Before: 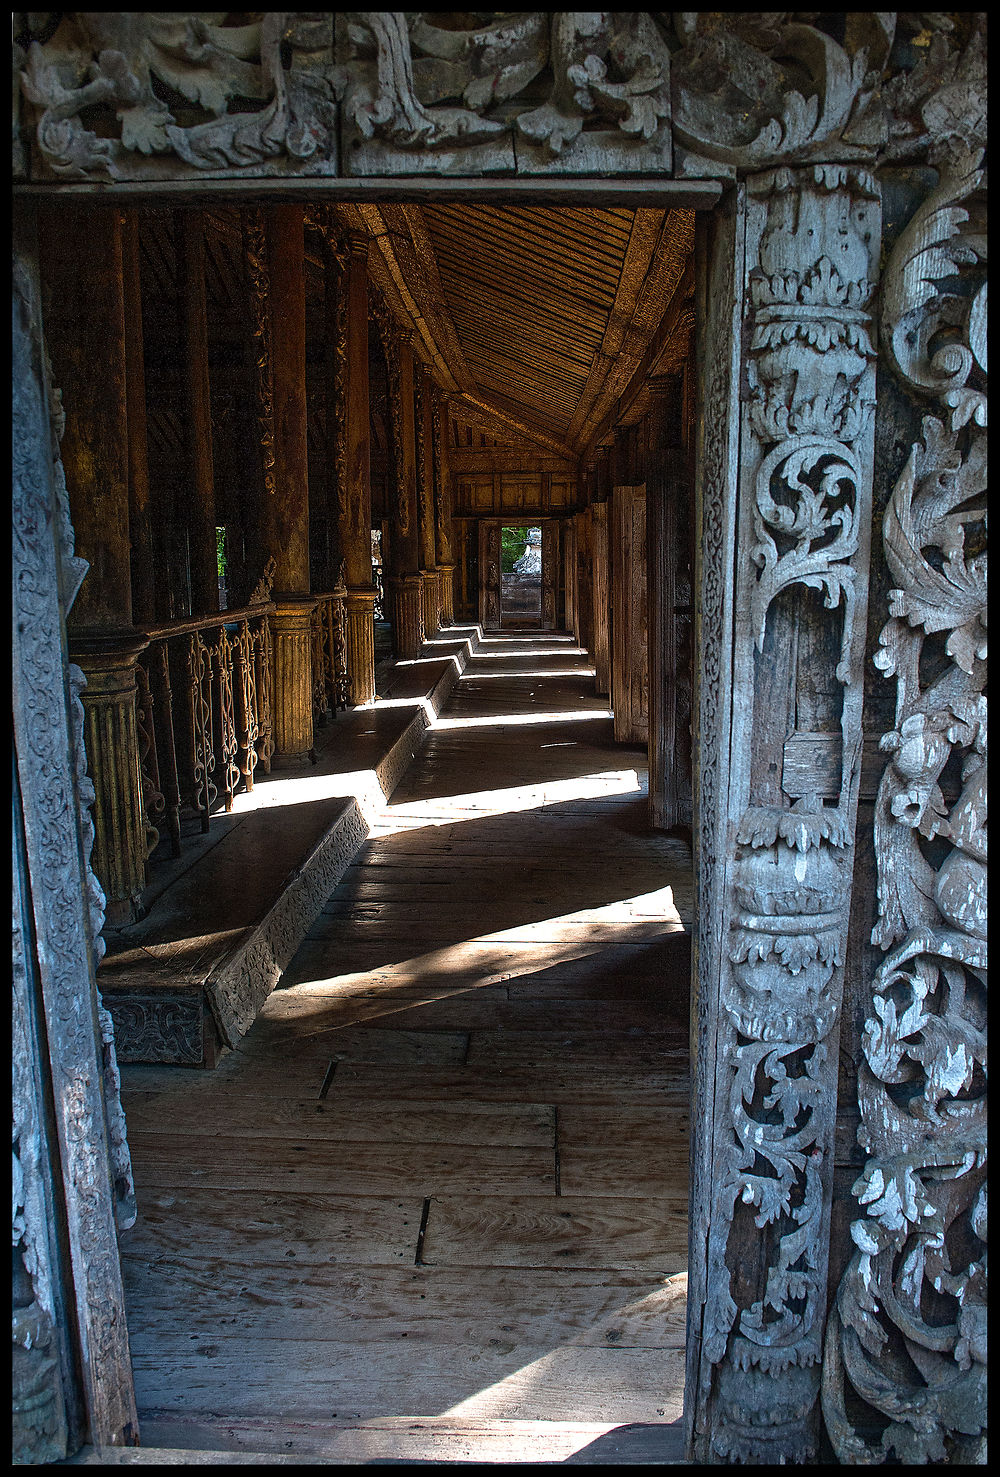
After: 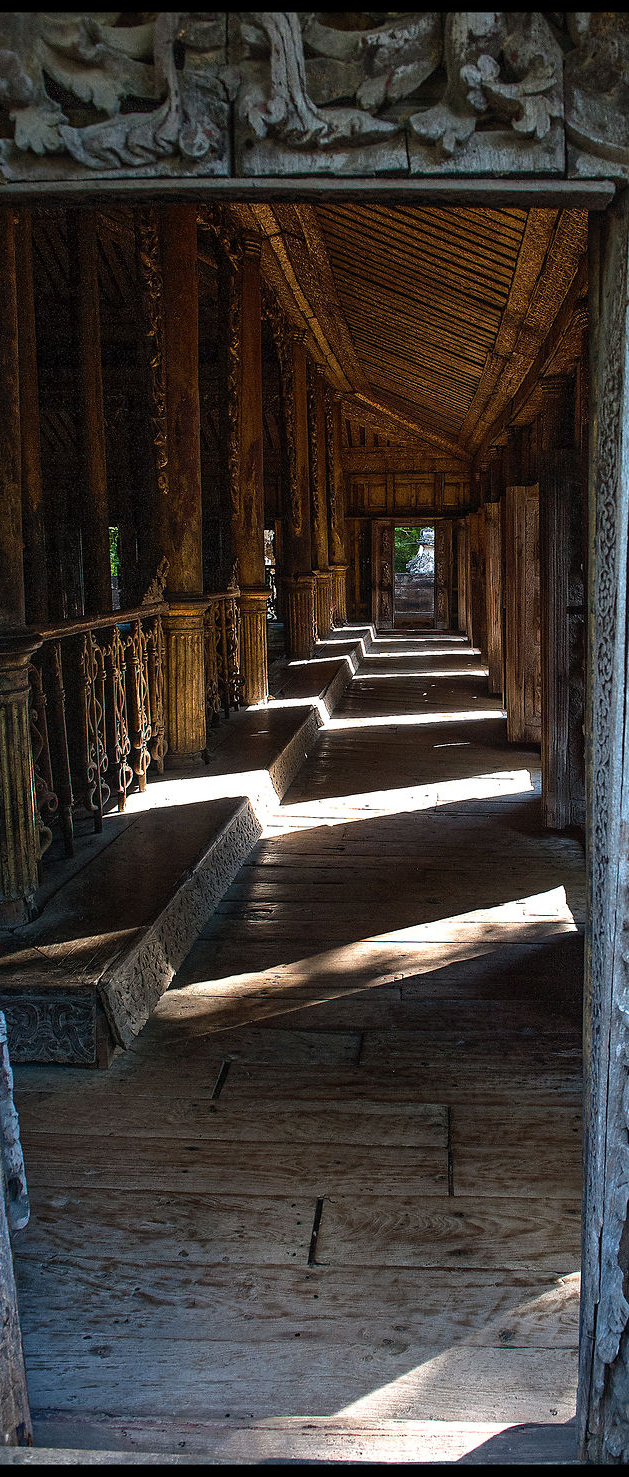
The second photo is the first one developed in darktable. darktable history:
crop: left 10.78%, right 26.291%
